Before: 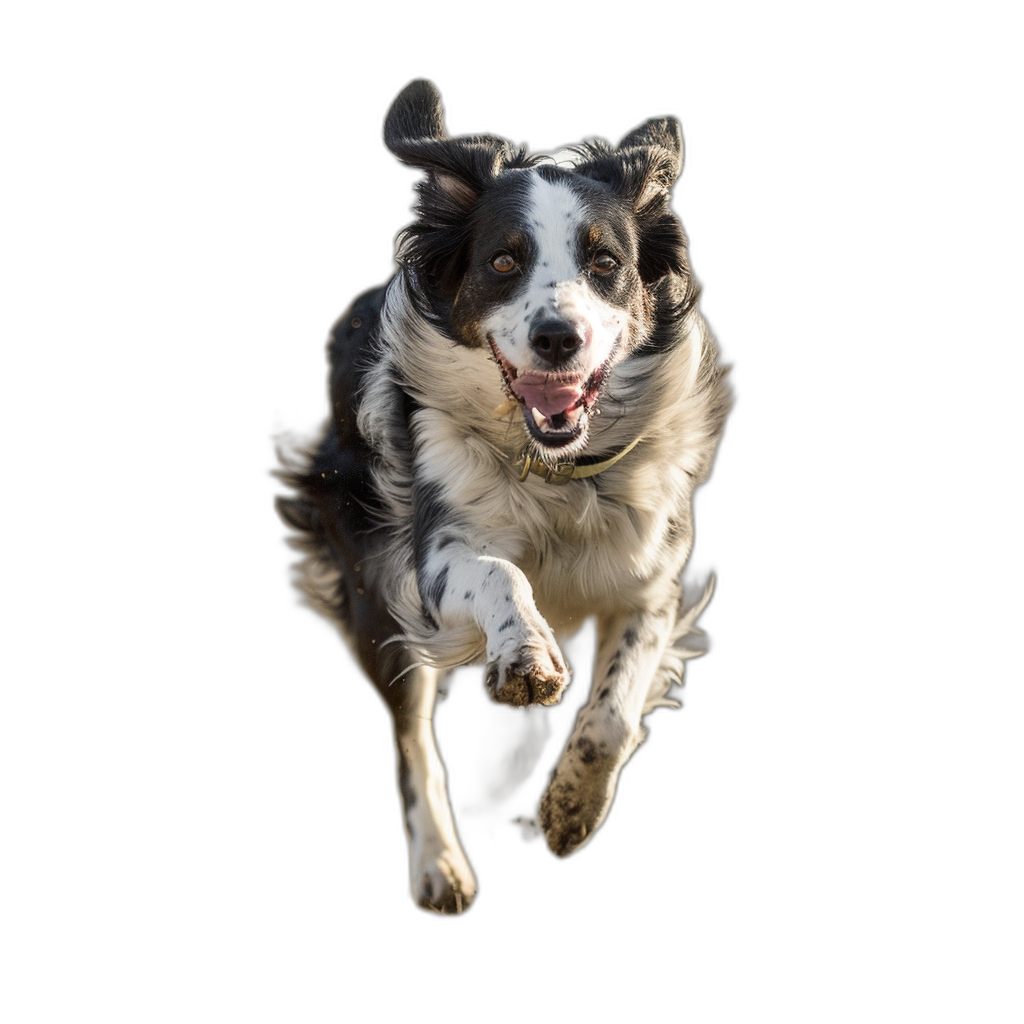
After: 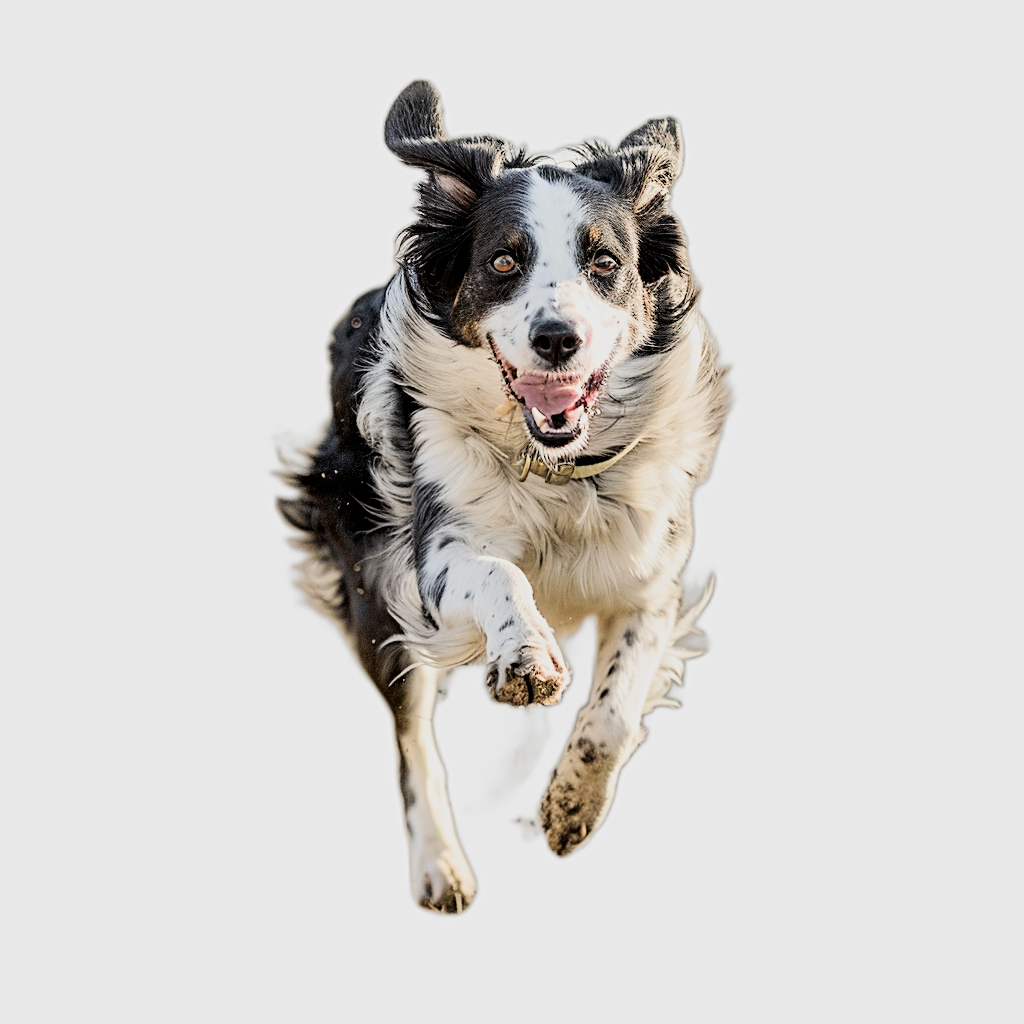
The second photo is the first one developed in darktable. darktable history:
filmic rgb: black relative exposure -6.1 EV, white relative exposure 6.95 EV, hardness 2.28
tone equalizer: -8 EV -0.378 EV, -7 EV -0.401 EV, -6 EV -0.299 EV, -5 EV -0.253 EV, -3 EV 0.199 EV, -2 EV 0.311 EV, -1 EV 0.373 EV, +0 EV 0.429 EV, smoothing diameter 24.97%, edges refinement/feathering 13.48, preserve details guided filter
sharpen: radius 3.134
exposure: black level correction 0.001, exposure 0.964 EV, compensate highlight preservation false
